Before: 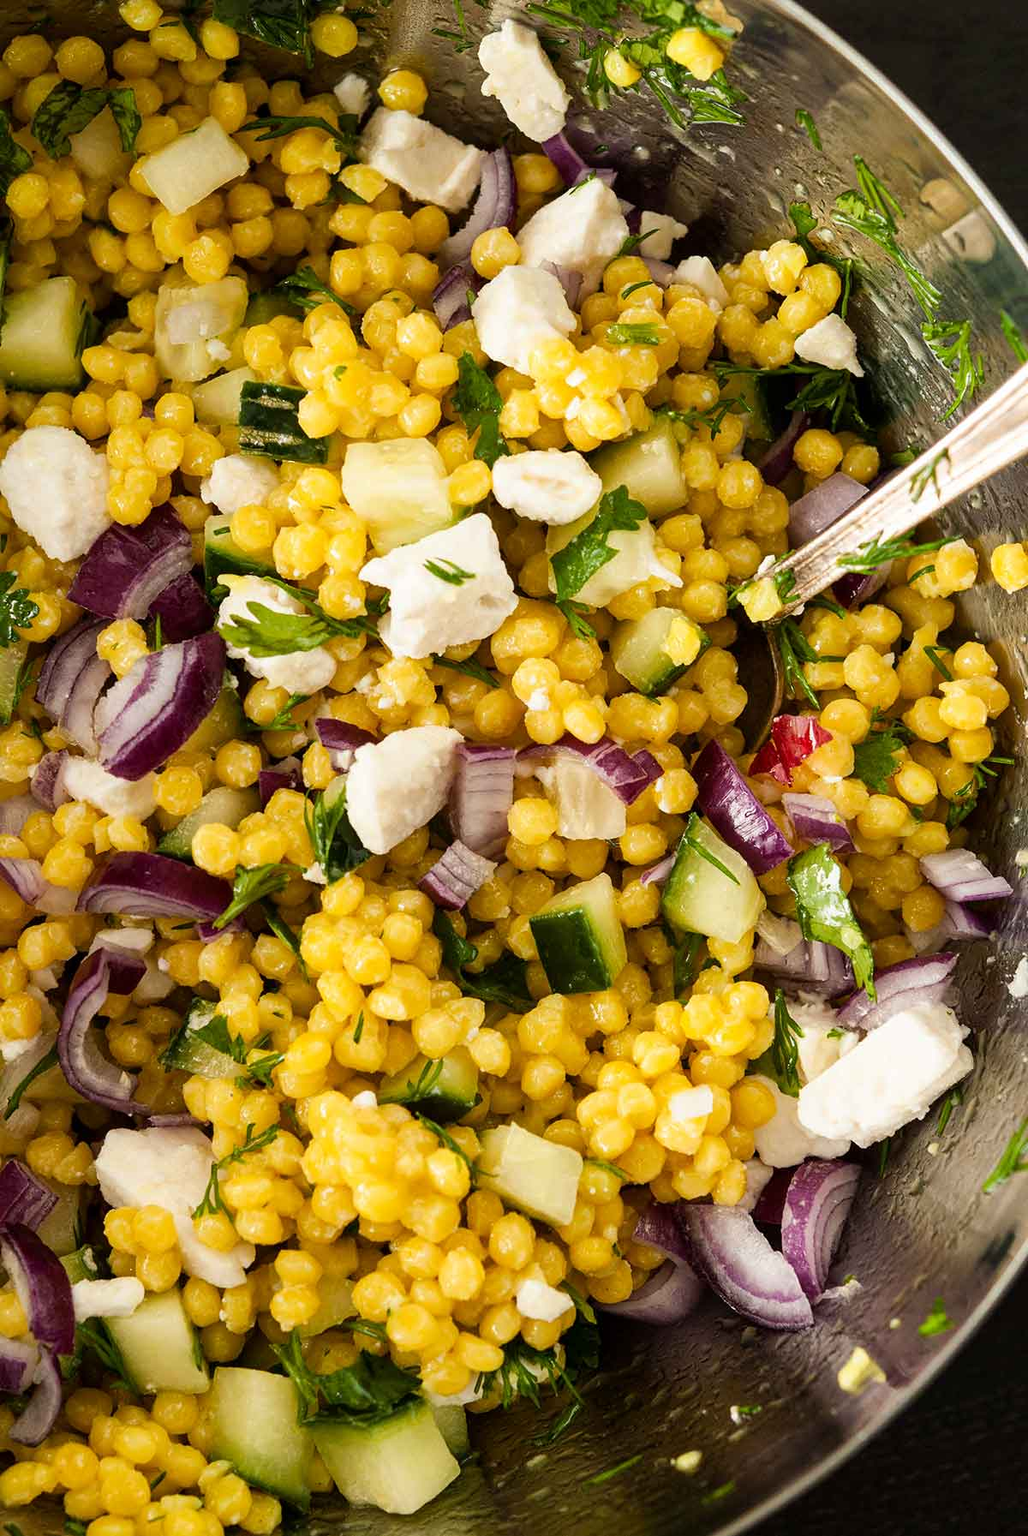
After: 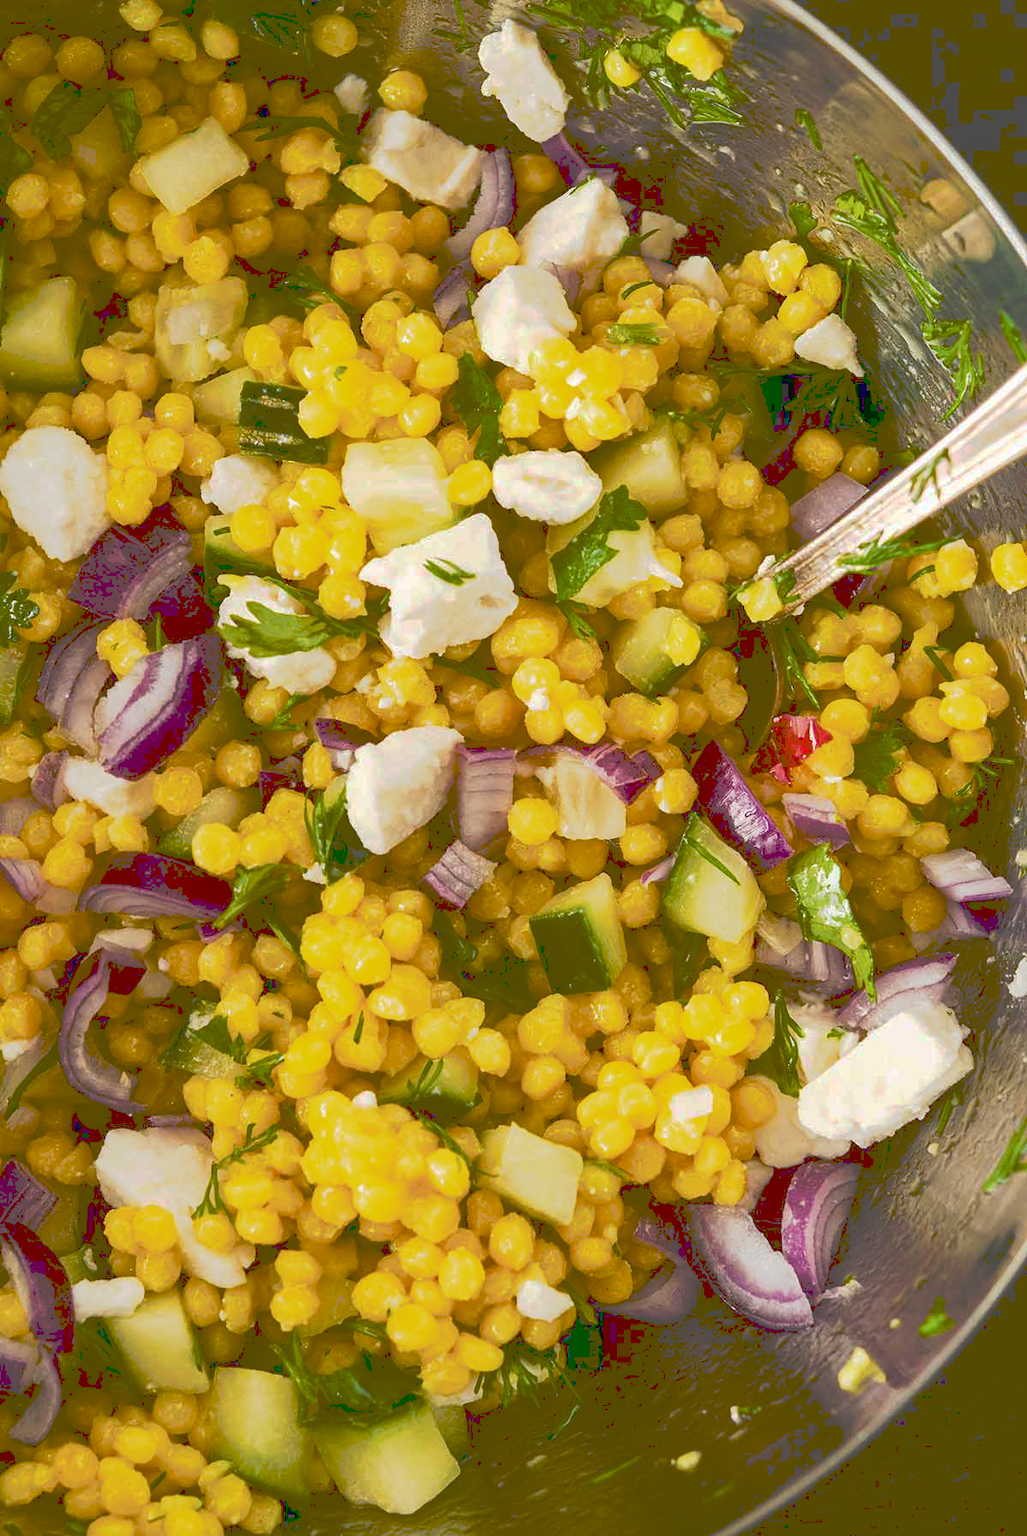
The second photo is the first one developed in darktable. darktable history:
contrast brightness saturation: contrast 0.068, brightness -0.151, saturation 0.117
color balance rgb: perceptual saturation grading › global saturation 36.163%
tone curve: curves: ch0 [(0, 0) (0.003, 0.313) (0.011, 0.317) (0.025, 0.317) (0.044, 0.322) (0.069, 0.327) (0.1, 0.335) (0.136, 0.347) (0.177, 0.364) (0.224, 0.384) (0.277, 0.421) (0.335, 0.459) (0.399, 0.501) (0.468, 0.554) (0.543, 0.611) (0.623, 0.679) (0.709, 0.751) (0.801, 0.804) (0.898, 0.844) (1, 1)], preserve colors none
